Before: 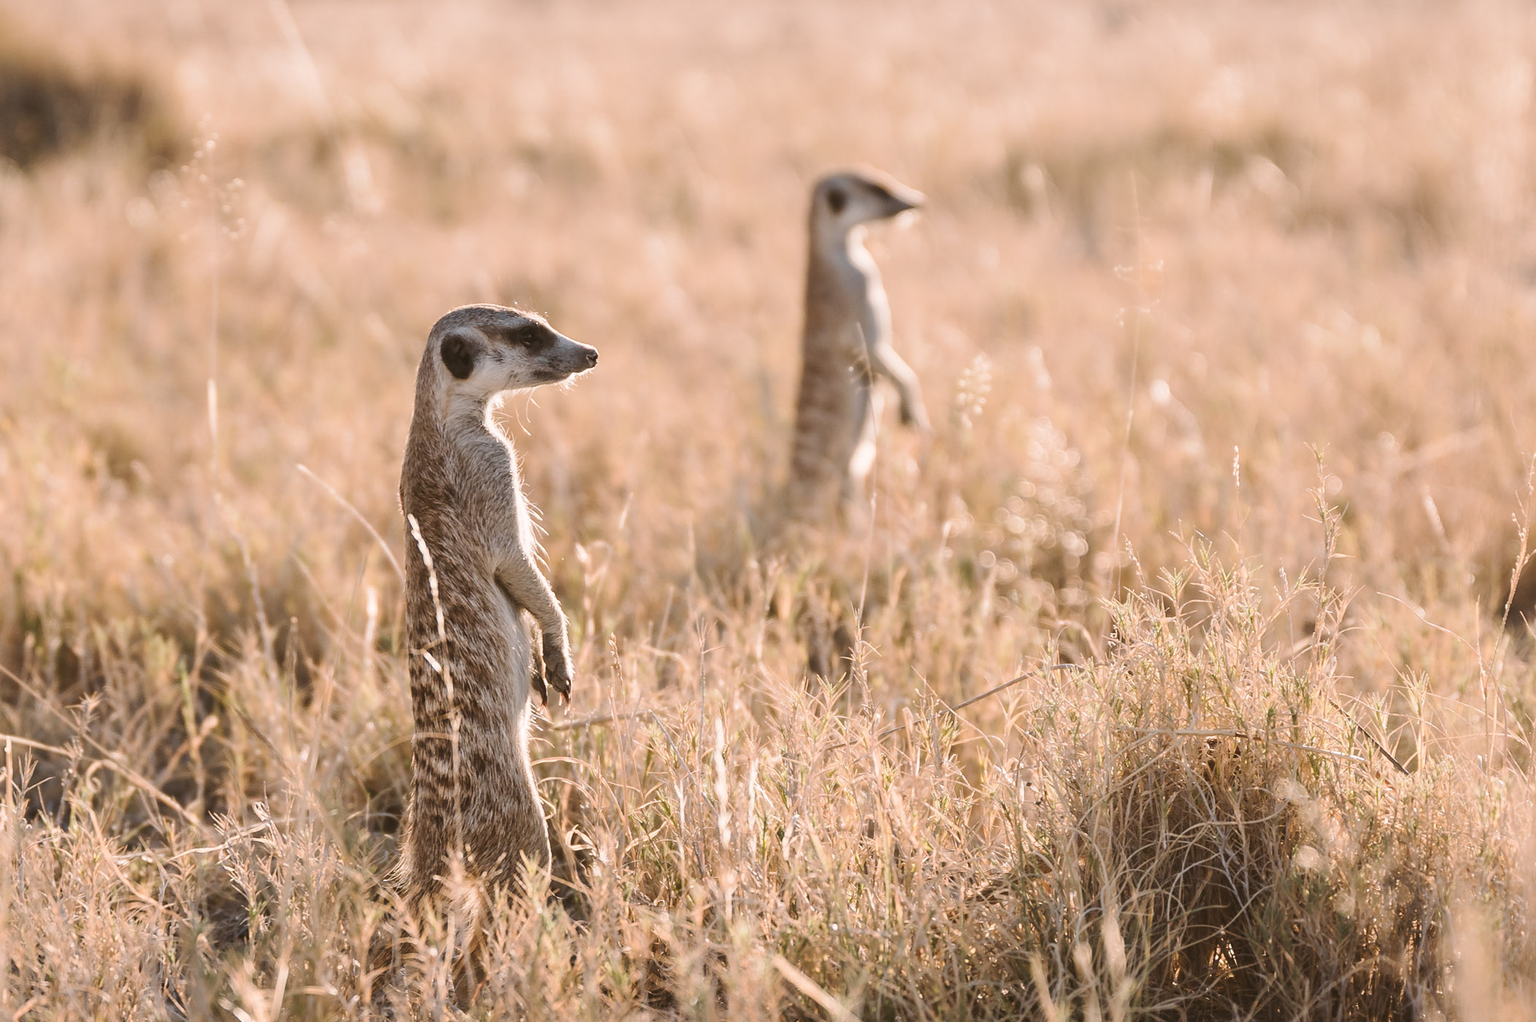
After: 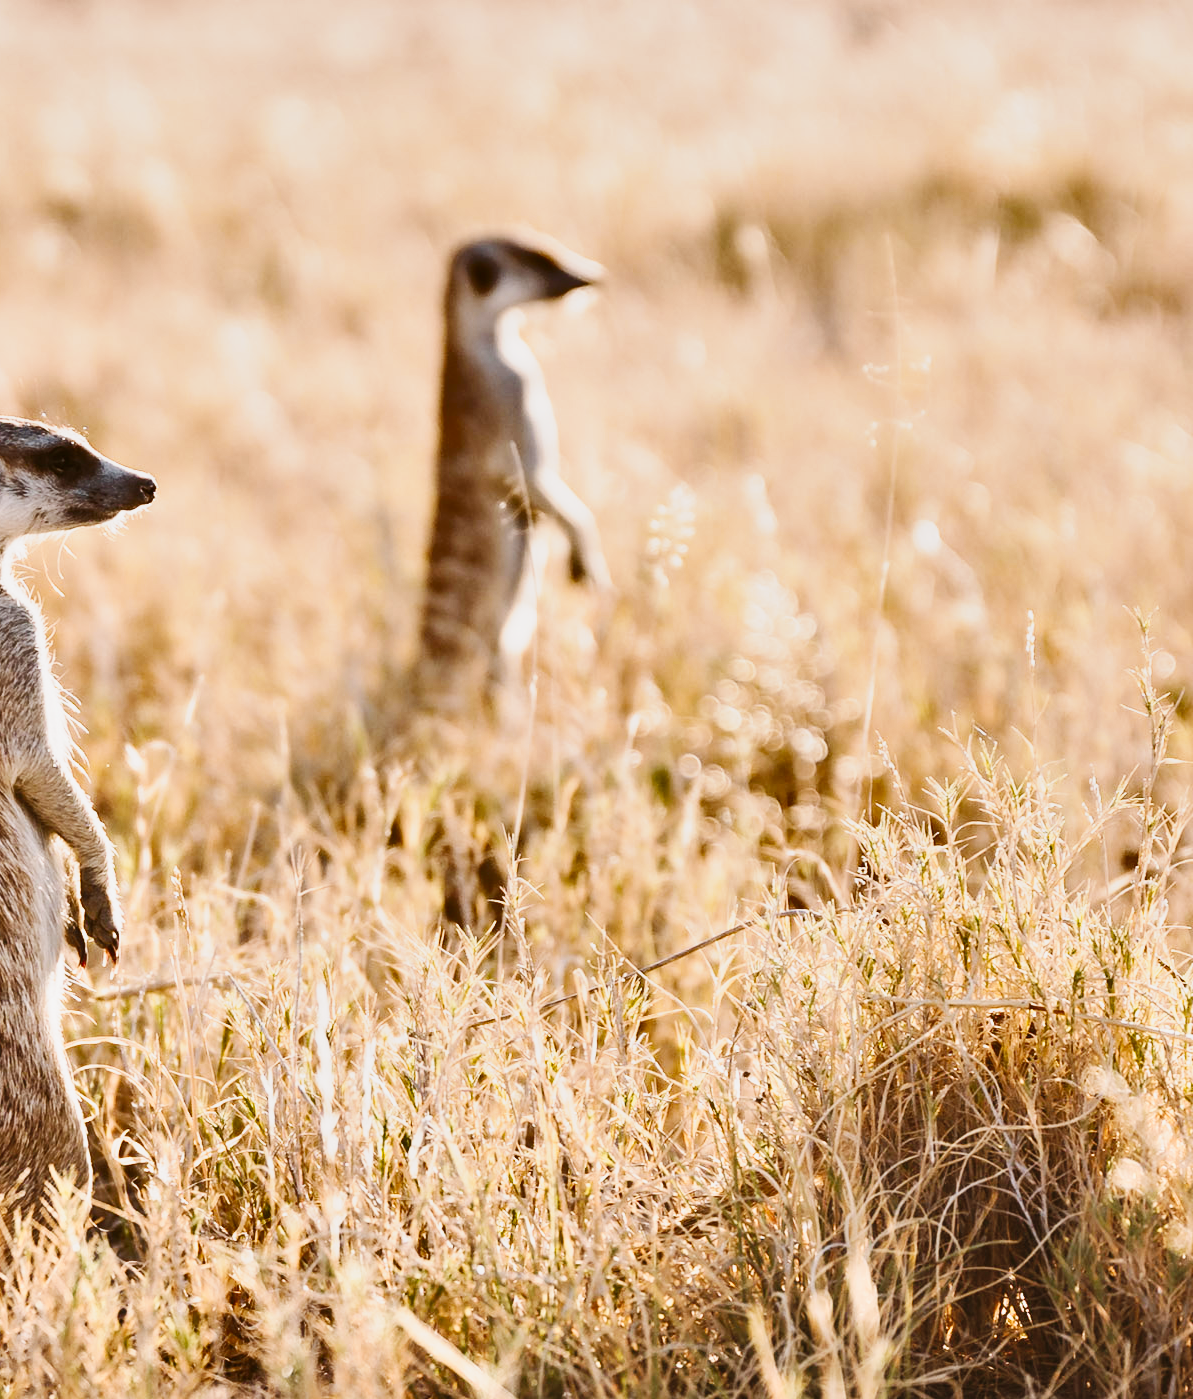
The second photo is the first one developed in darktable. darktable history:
contrast brightness saturation: contrast 0.041, saturation 0.159
crop: left 31.548%, top 0.016%, right 11.715%
tone curve: curves: ch0 [(0, 0) (0.131, 0.094) (0.326, 0.386) (0.481, 0.623) (0.593, 0.764) (0.812, 0.933) (1, 0.974)]; ch1 [(0, 0) (0.366, 0.367) (0.475, 0.453) (0.494, 0.493) (0.504, 0.497) (0.553, 0.584) (1, 1)]; ch2 [(0, 0) (0.333, 0.346) (0.375, 0.375) (0.424, 0.43) (0.476, 0.492) (0.502, 0.503) (0.533, 0.556) (0.566, 0.599) (0.614, 0.653) (1, 1)], preserve colors none
shadows and highlights: radius 107.06, shadows 23.55, highlights -57.95, low approximation 0.01, soften with gaussian
